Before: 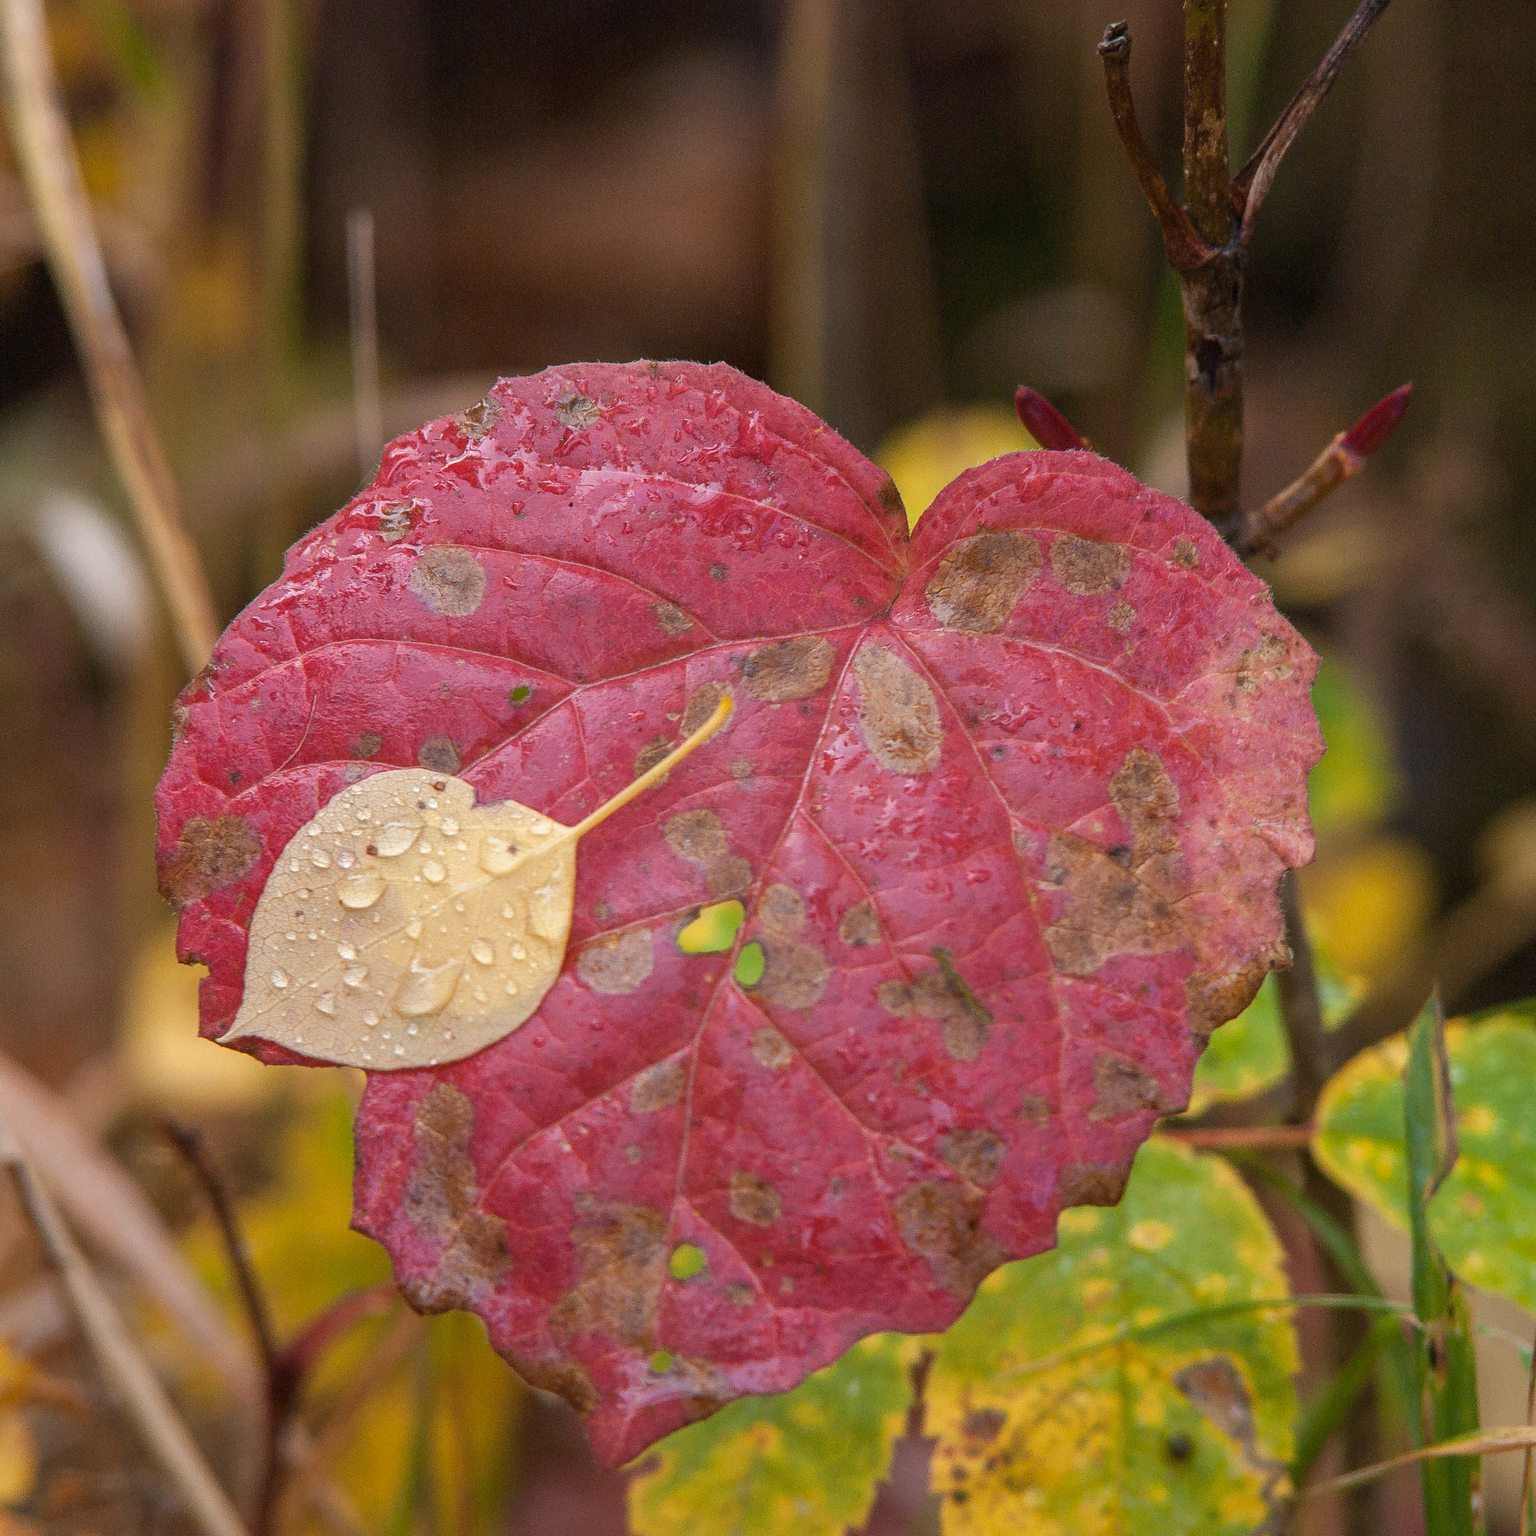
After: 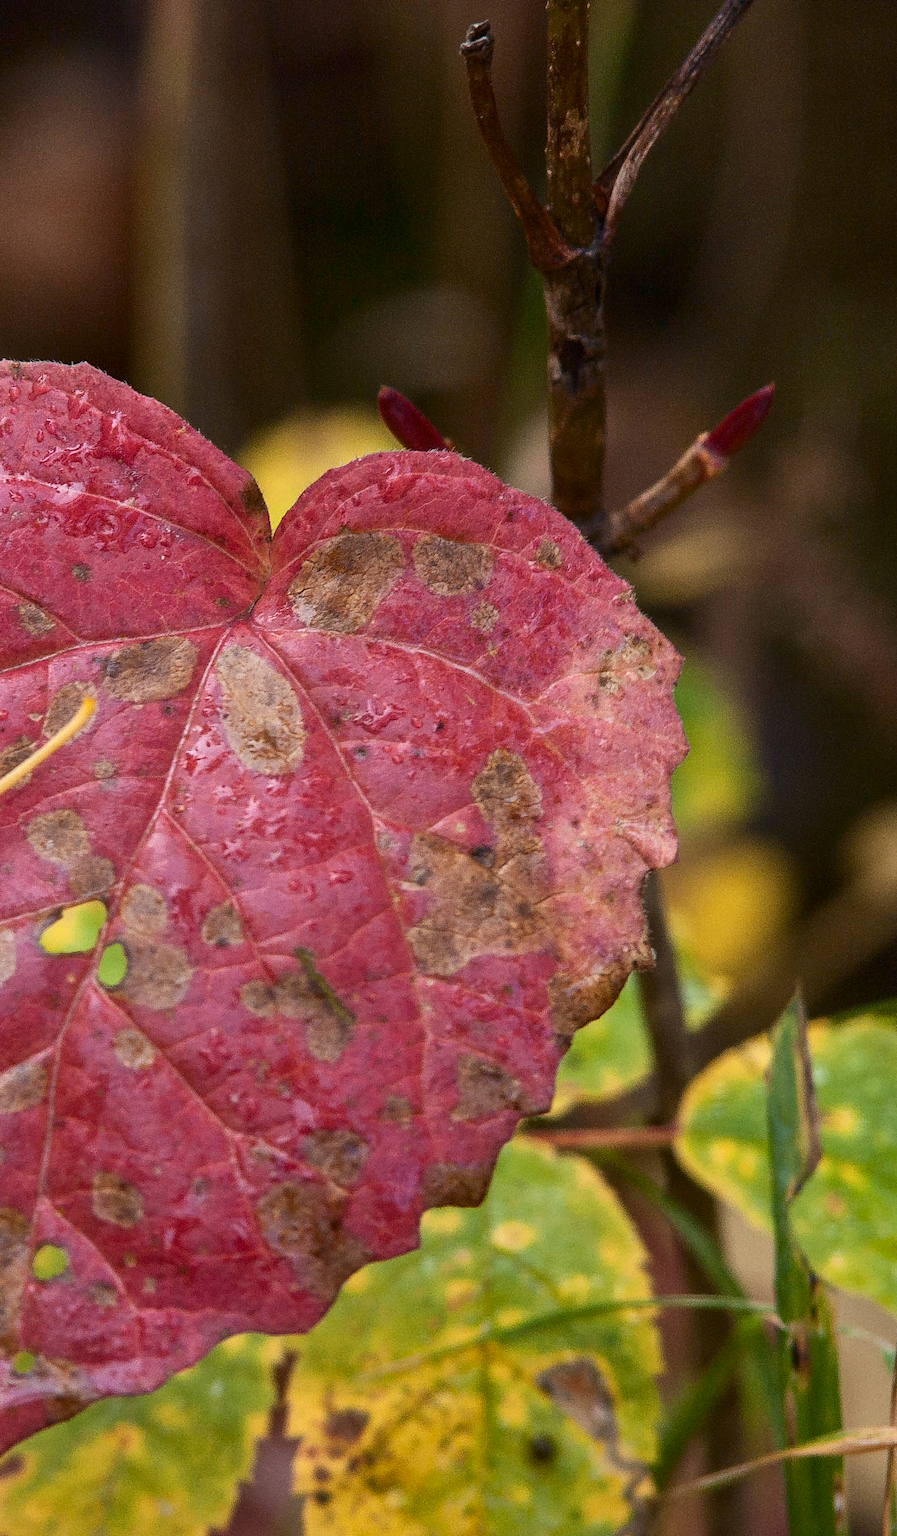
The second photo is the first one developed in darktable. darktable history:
contrast brightness saturation: contrast 0.216
crop: left 41.549%
shadows and highlights: shadows 20.78, highlights -81.6, soften with gaussian
